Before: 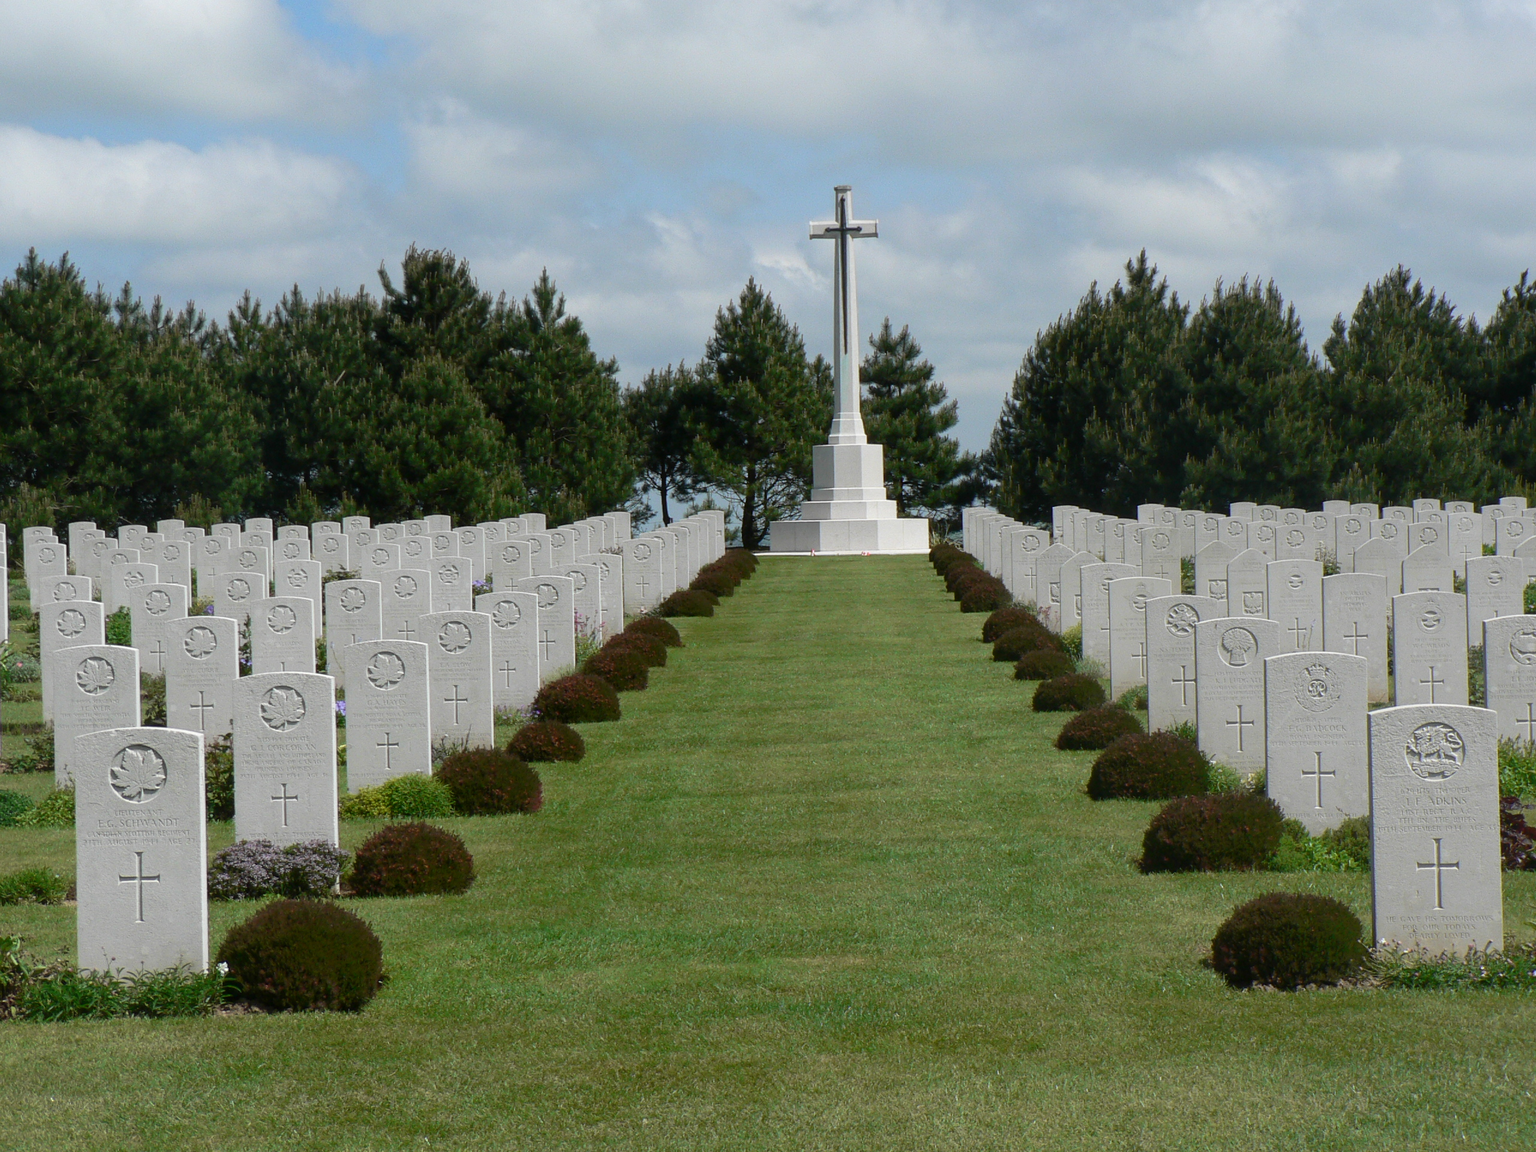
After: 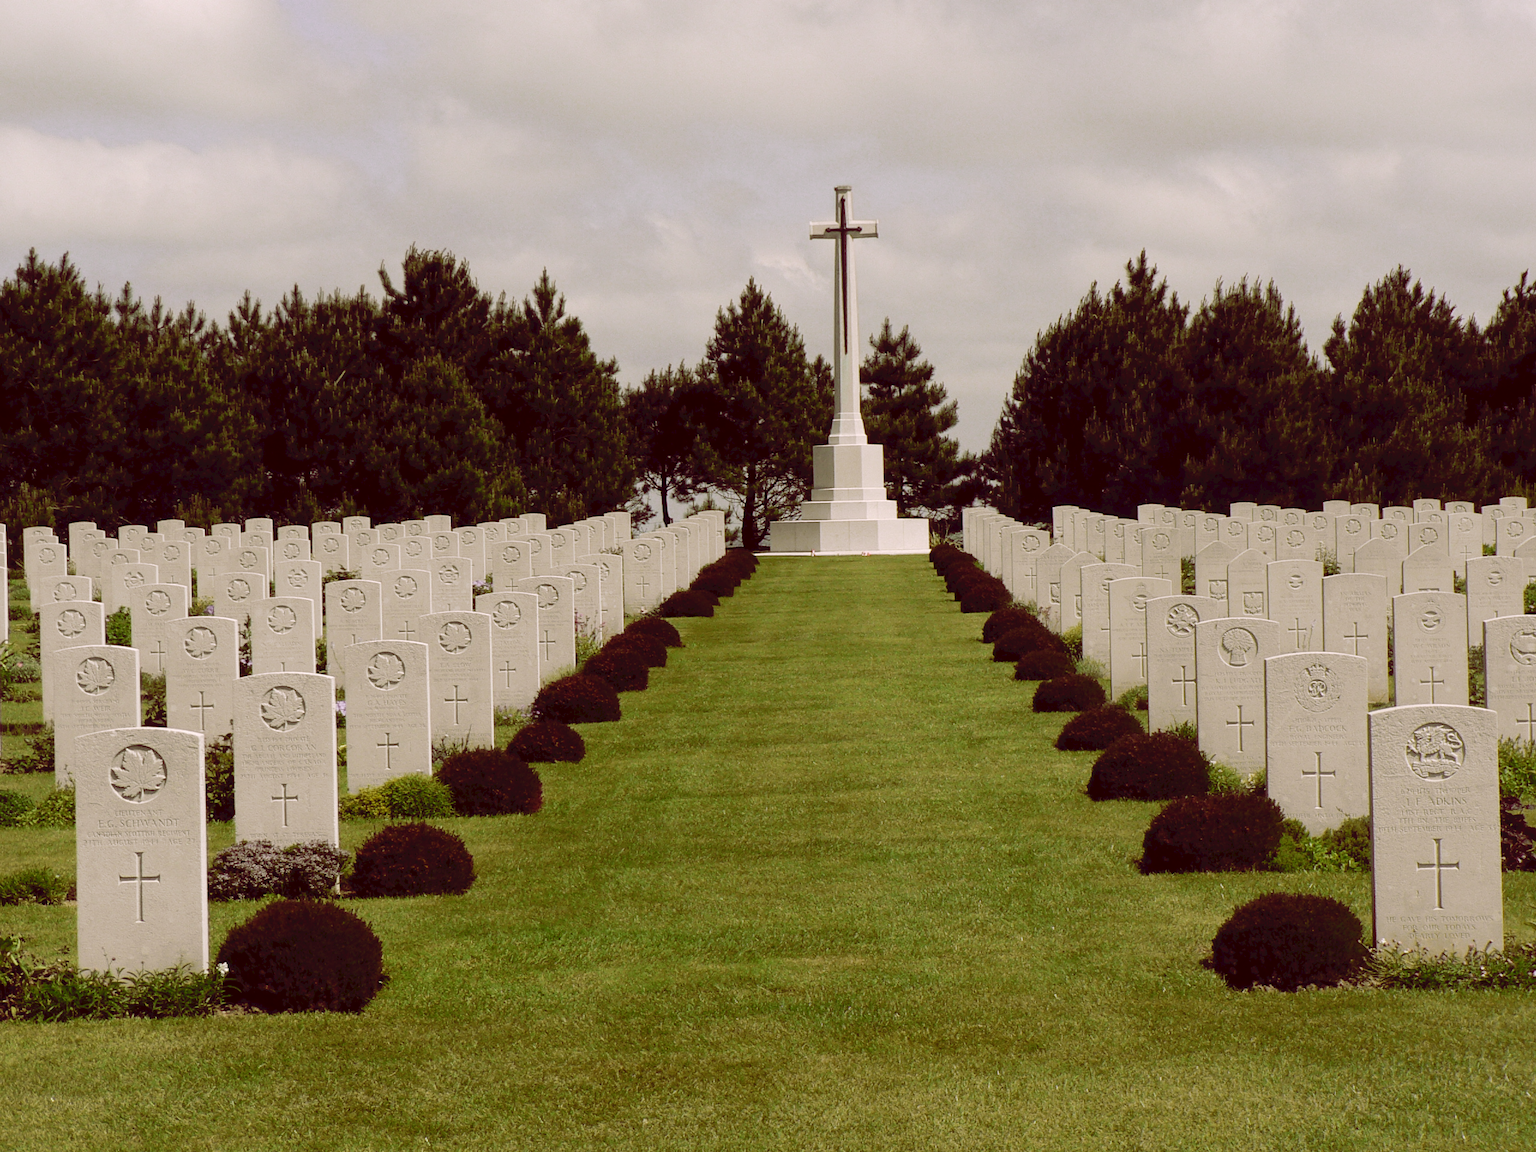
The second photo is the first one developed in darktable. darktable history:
tone curve: curves: ch0 [(0, 0) (0.003, 0.048) (0.011, 0.048) (0.025, 0.048) (0.044, 0.049) (0.069, 0.048) (0.1, 0.052) (0.136, 0.071) (0.177, 0.109) (0.224, 0.157) (0.277, 0.233) (0.335, 0.32) (0.399, 0.404) (0.468, 0.496) (0.543, 0.582) (0.623, 0.653) (0.709, 0.738) (0.801, 0.811) (0.898, 0.895) (1, 1)], preserve colors none
color look up table: target L [92.55, 86.48, 85.33, 88.9, 86.01, 85.25, 74.01, 74.78, 66.19, 62.1, 53.57, 51.16, 46.23, 38.78, 33.51, 16.73, 5.211, 201.53, 87.6, 86.49, 83.31, 74.05, 69.4, 58.93, 53.76, 47.79, 41.12, 33.62, 25.45, 5.493, 80.31, 83.74, 79.84, 55.95, 61.52, 76.25, 49.8, 66.3, 42.83, 44.79, 28.02, 38.55, 25.78, 5.366, 85.36, 83.55, 62.96, 65.59, 42.26], target a [-9.887, -27.26, -17.58, -6.618, -38.8, -21.66, -48.98, -19.23, -2.362, 0.06, -23.53, -7.744, -30.32, -2.783, -0.721, 3.068, 33.55, 0, 4.673, 4.033, 14.13, 22.03, 26.66, 51.69, 57.39, 23.58, 43.6, 41.16, 31.38, 35.15, 21.44, 17.45, 28.52, 30.65, 11.7, 23.85, 59.23, 14.02, 14.76, 37.67, 36.73, 34.39, 29.03, 34.98, -2.34, 10.54, -11.21, 3.454, 6.485], target b [56.19, 24.84, 4.244, 8.044, 62.37, 82.22, 67.9, 50.58, 59.54, 28.58, 27.4, 15.04, 36.75, 32.61, 16.32, 28.39, 8.497, -0.001, 35.19, 57.63, 8.115, 49.58, 30.72, 18.98, 47.91, 26.26, 39.34, 11.07, 43.26, 9.047, -5.68, -13.22, -20.97, -0.372, -4.648, -25.44, -15.12, -17.95, 0.869, -33.3, -13.09, -40.86, -27.16, 8.436, -10.5, -14.3, 2.791, 4.678, -10.23], num patches 49
